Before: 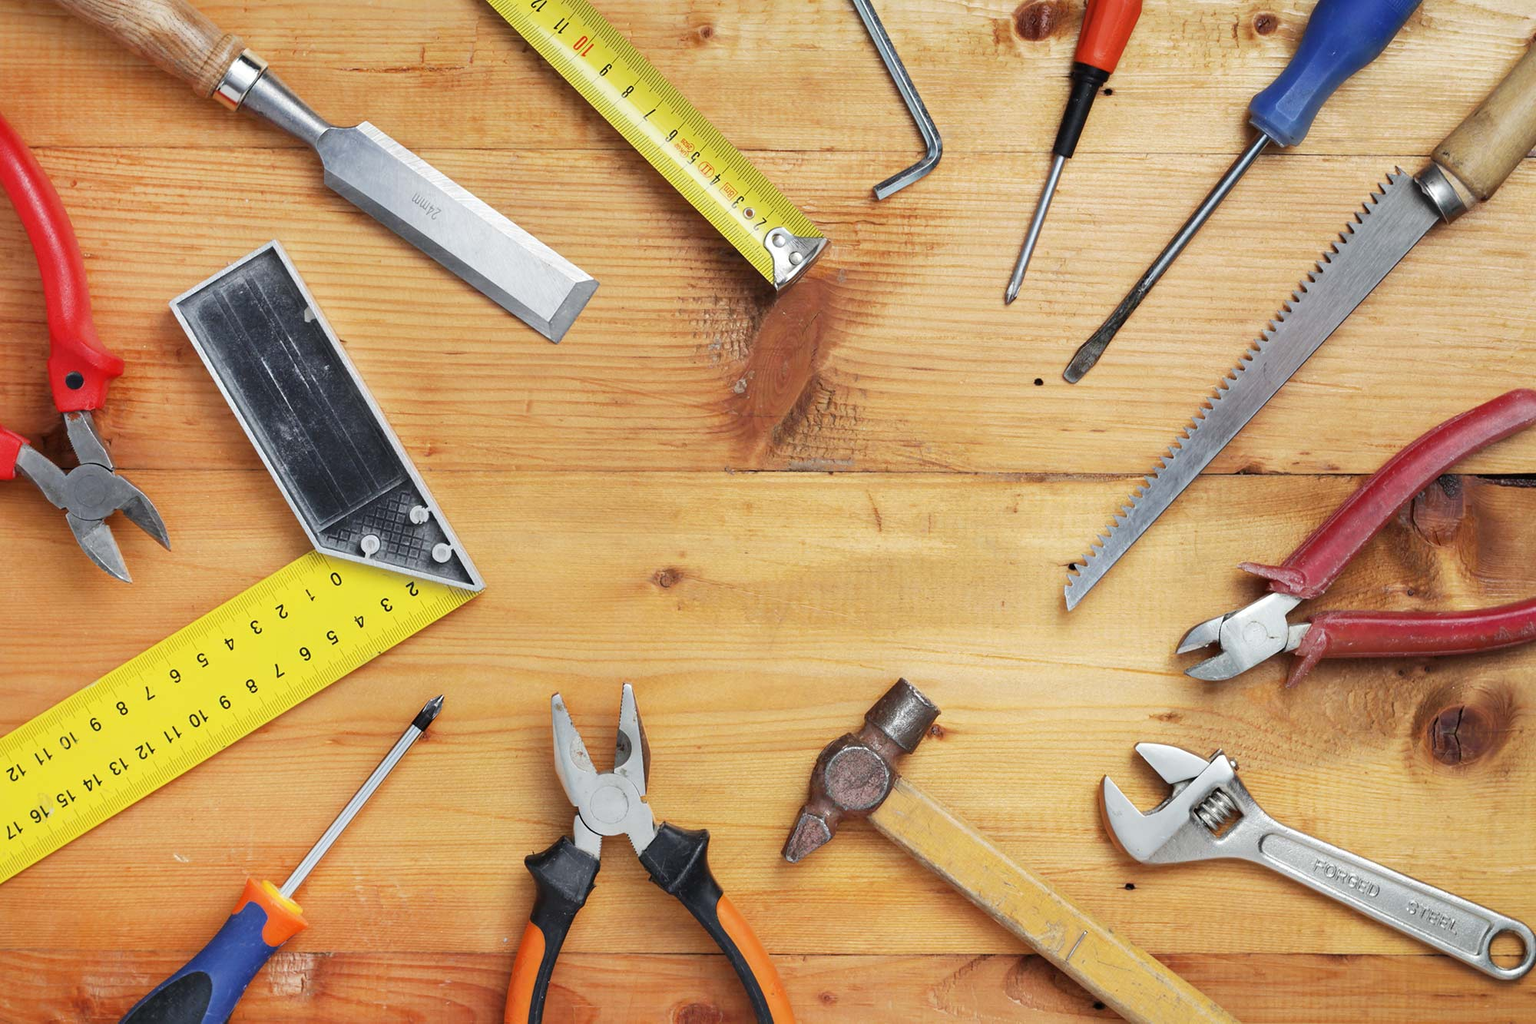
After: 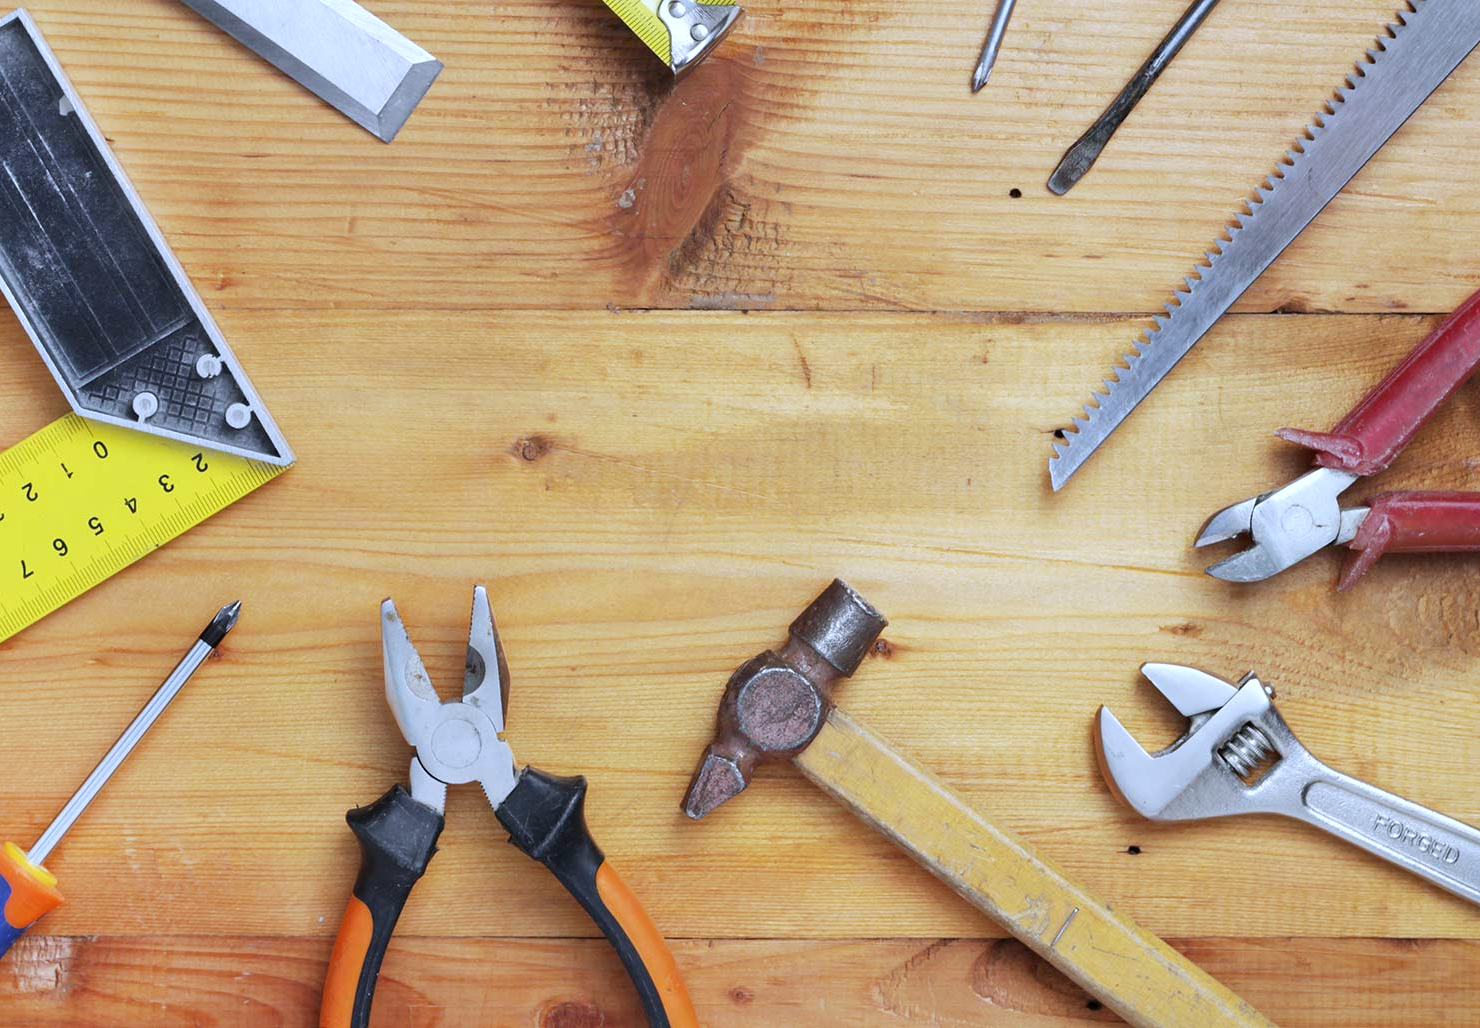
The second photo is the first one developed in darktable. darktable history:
crop: left 16.871%, top 22.857%, right 9.116%
white balance: red 0.948, green 1.02, blue 1.176
